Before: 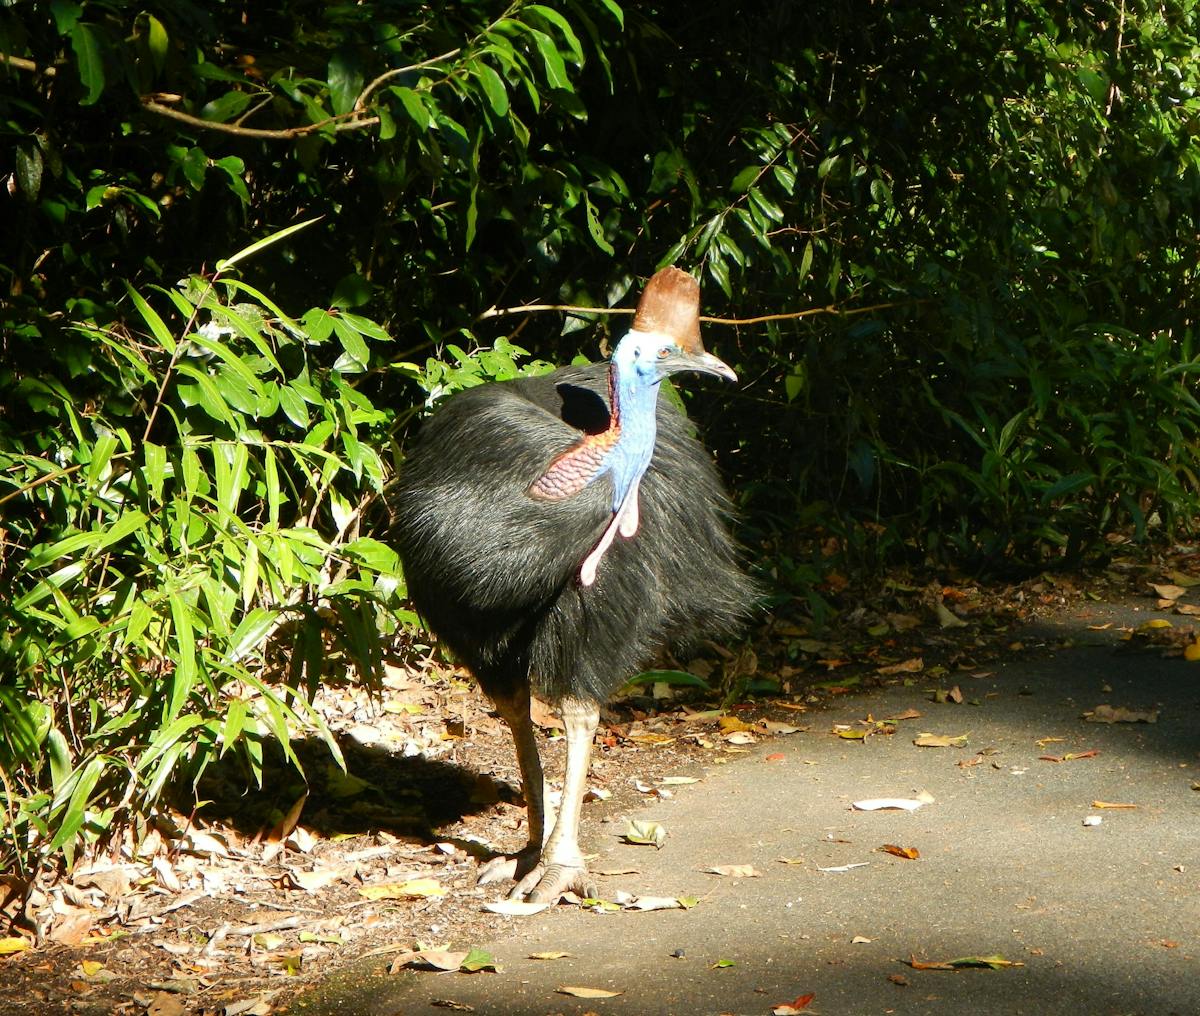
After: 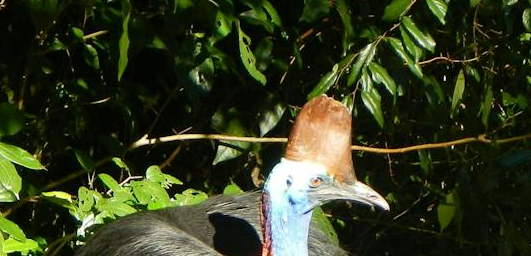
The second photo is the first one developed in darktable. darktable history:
crop: left 29.07%, top 16.845%, right 26.675%, bottom 57.894%
